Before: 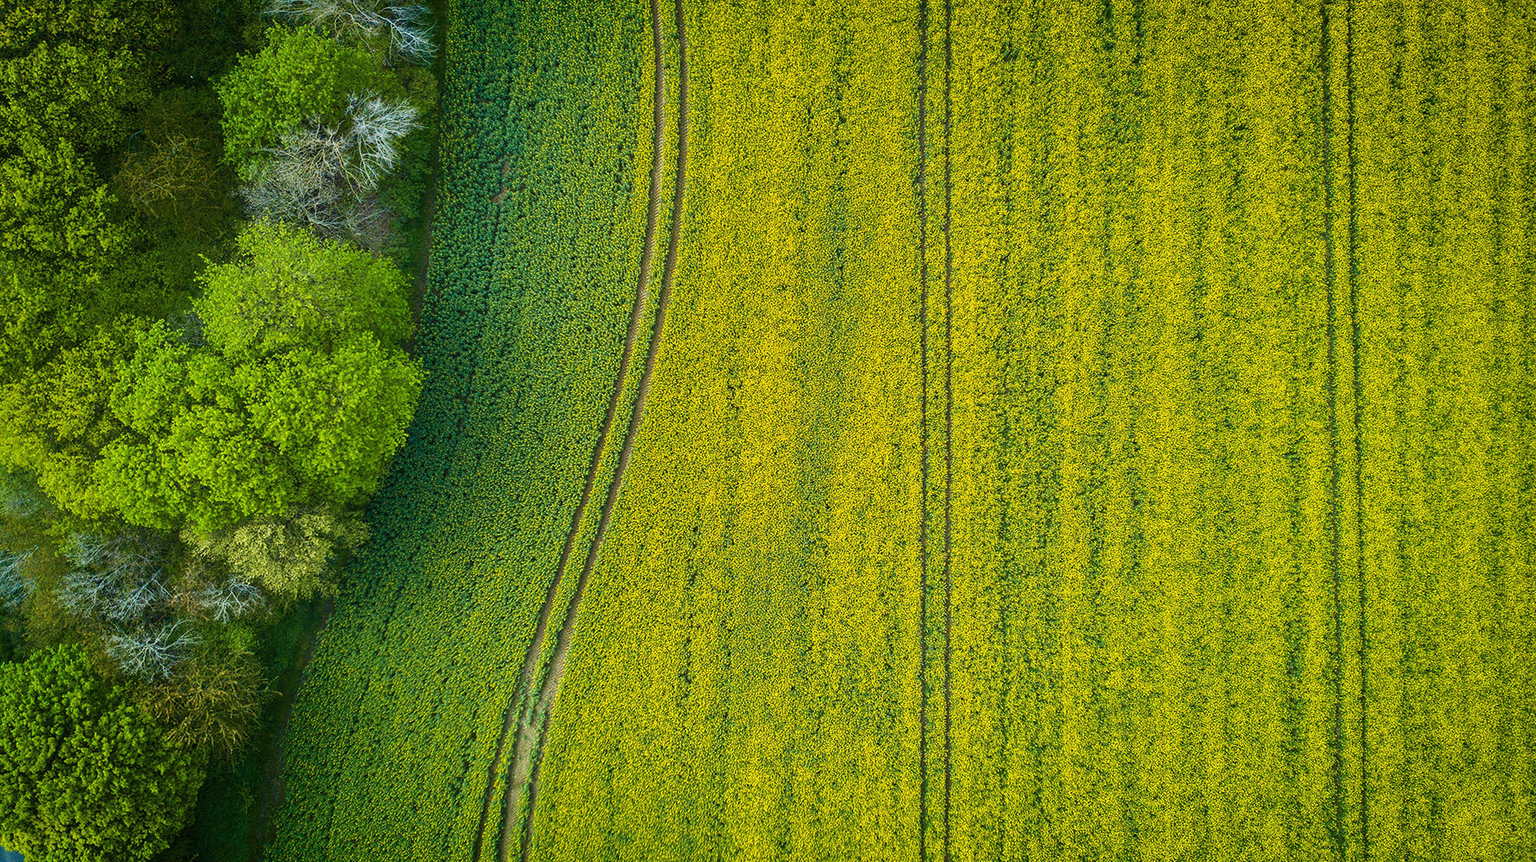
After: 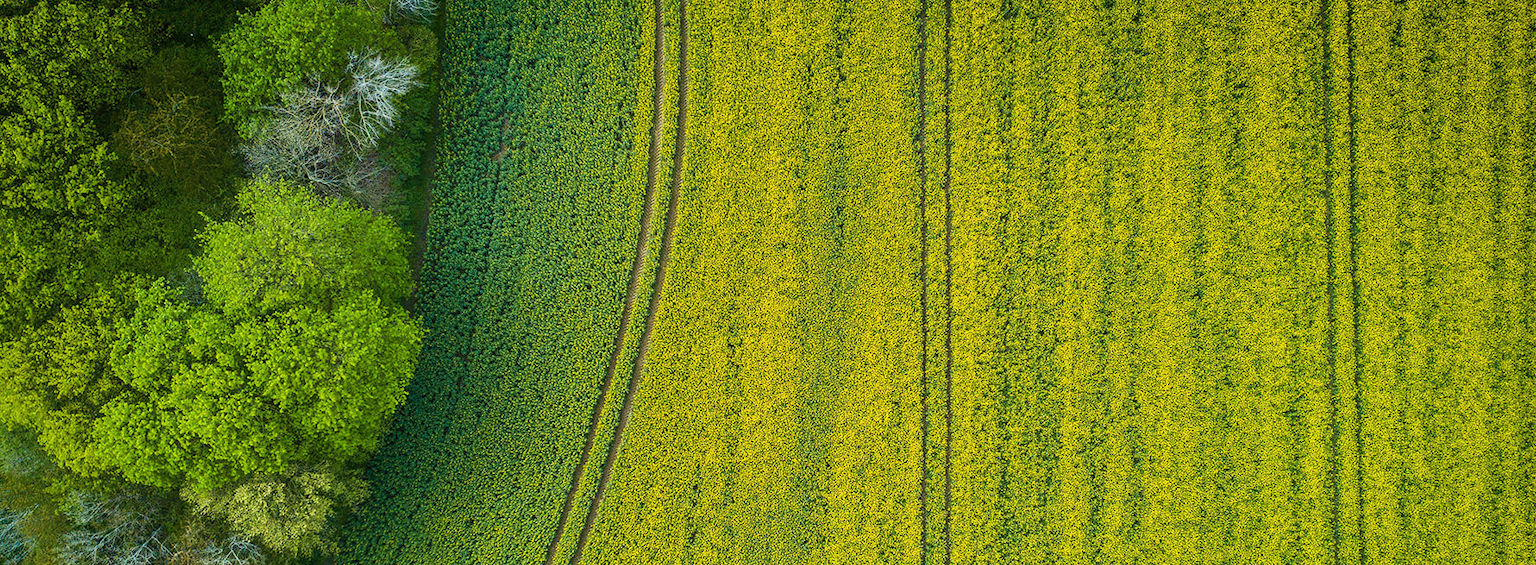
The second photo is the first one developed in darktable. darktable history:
crop and rotate: top 4.902%, bottom 29.444%
